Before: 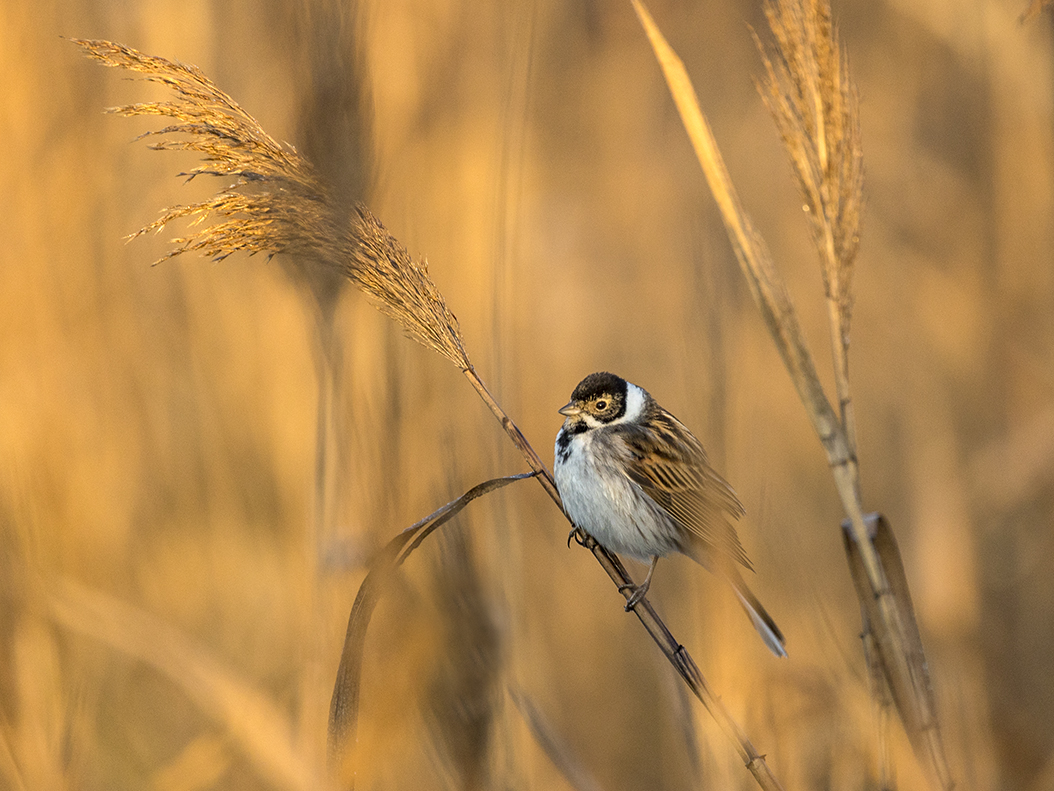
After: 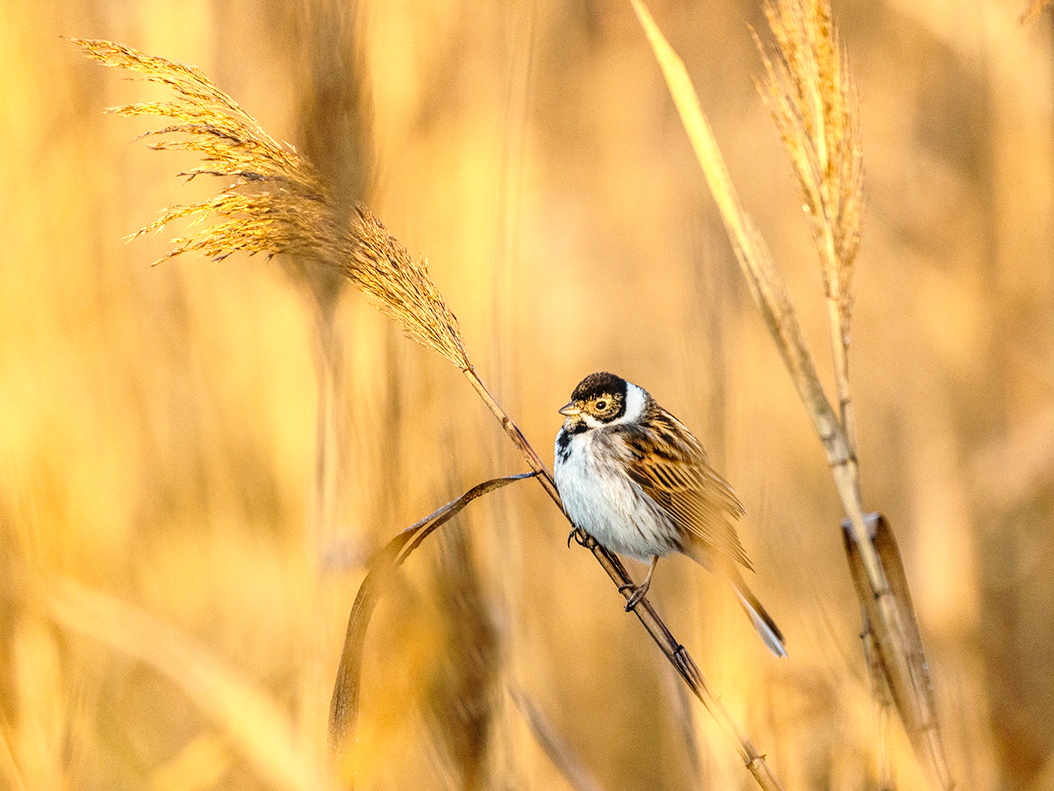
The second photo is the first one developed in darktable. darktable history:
local contrast: on, module defaults
base curve: curves: ch0 [(0, 0) (0.028, 0.03) (0.121, 0.232) (0.46, 0.748) (0.859, 0.968) (1, 1)], preserve colors none
